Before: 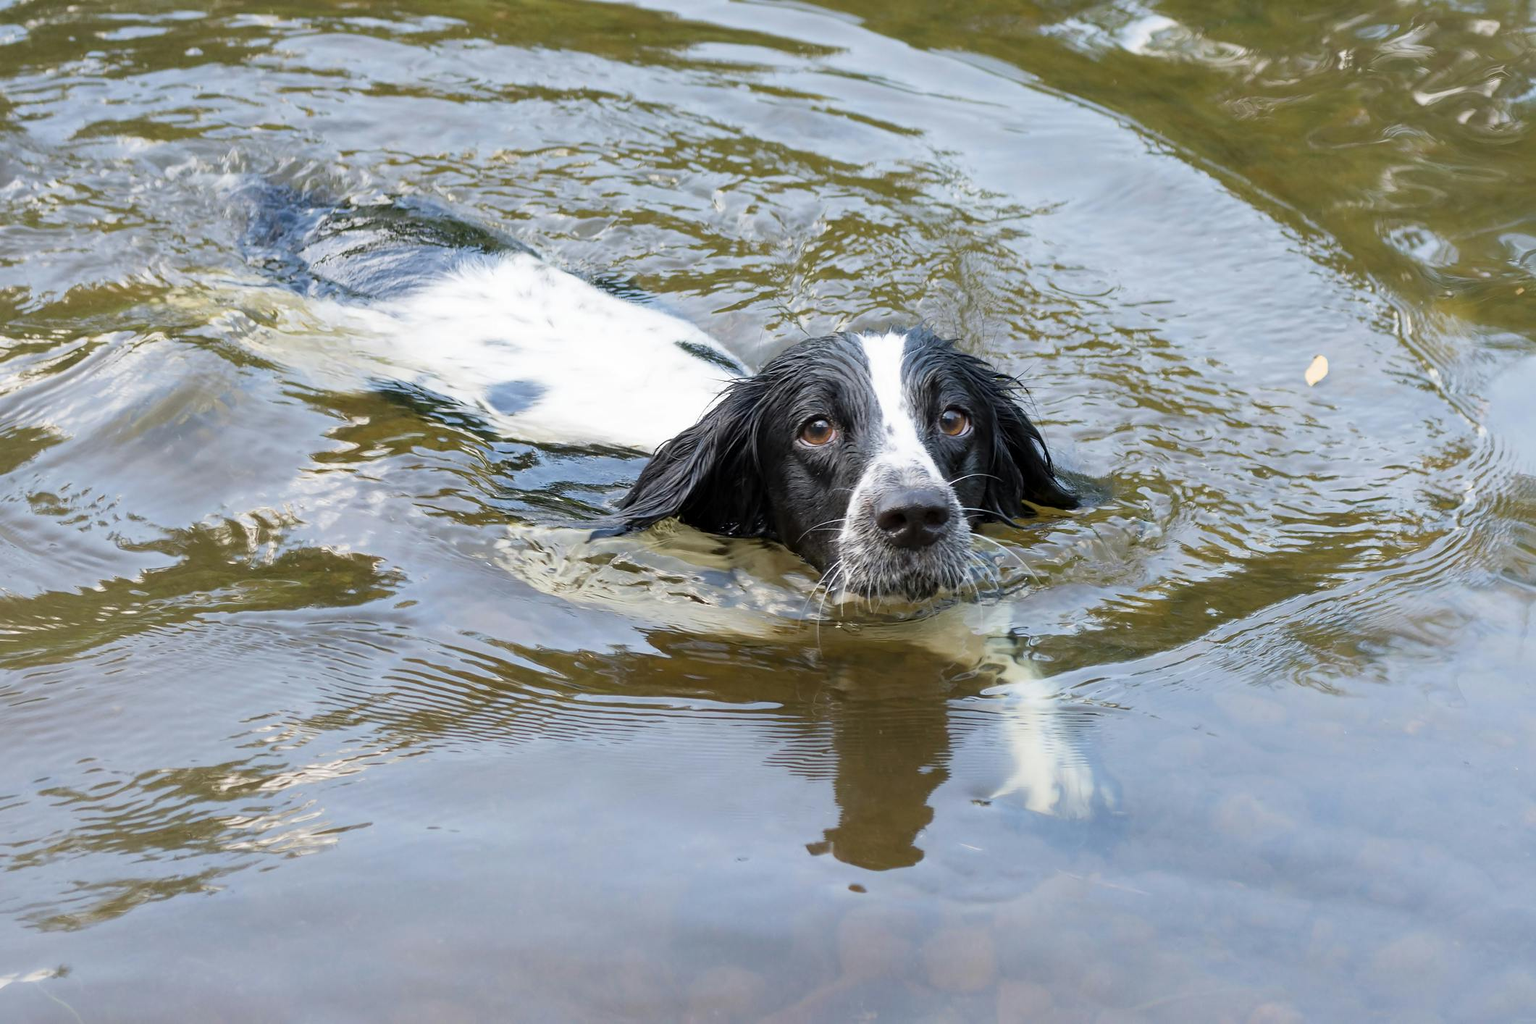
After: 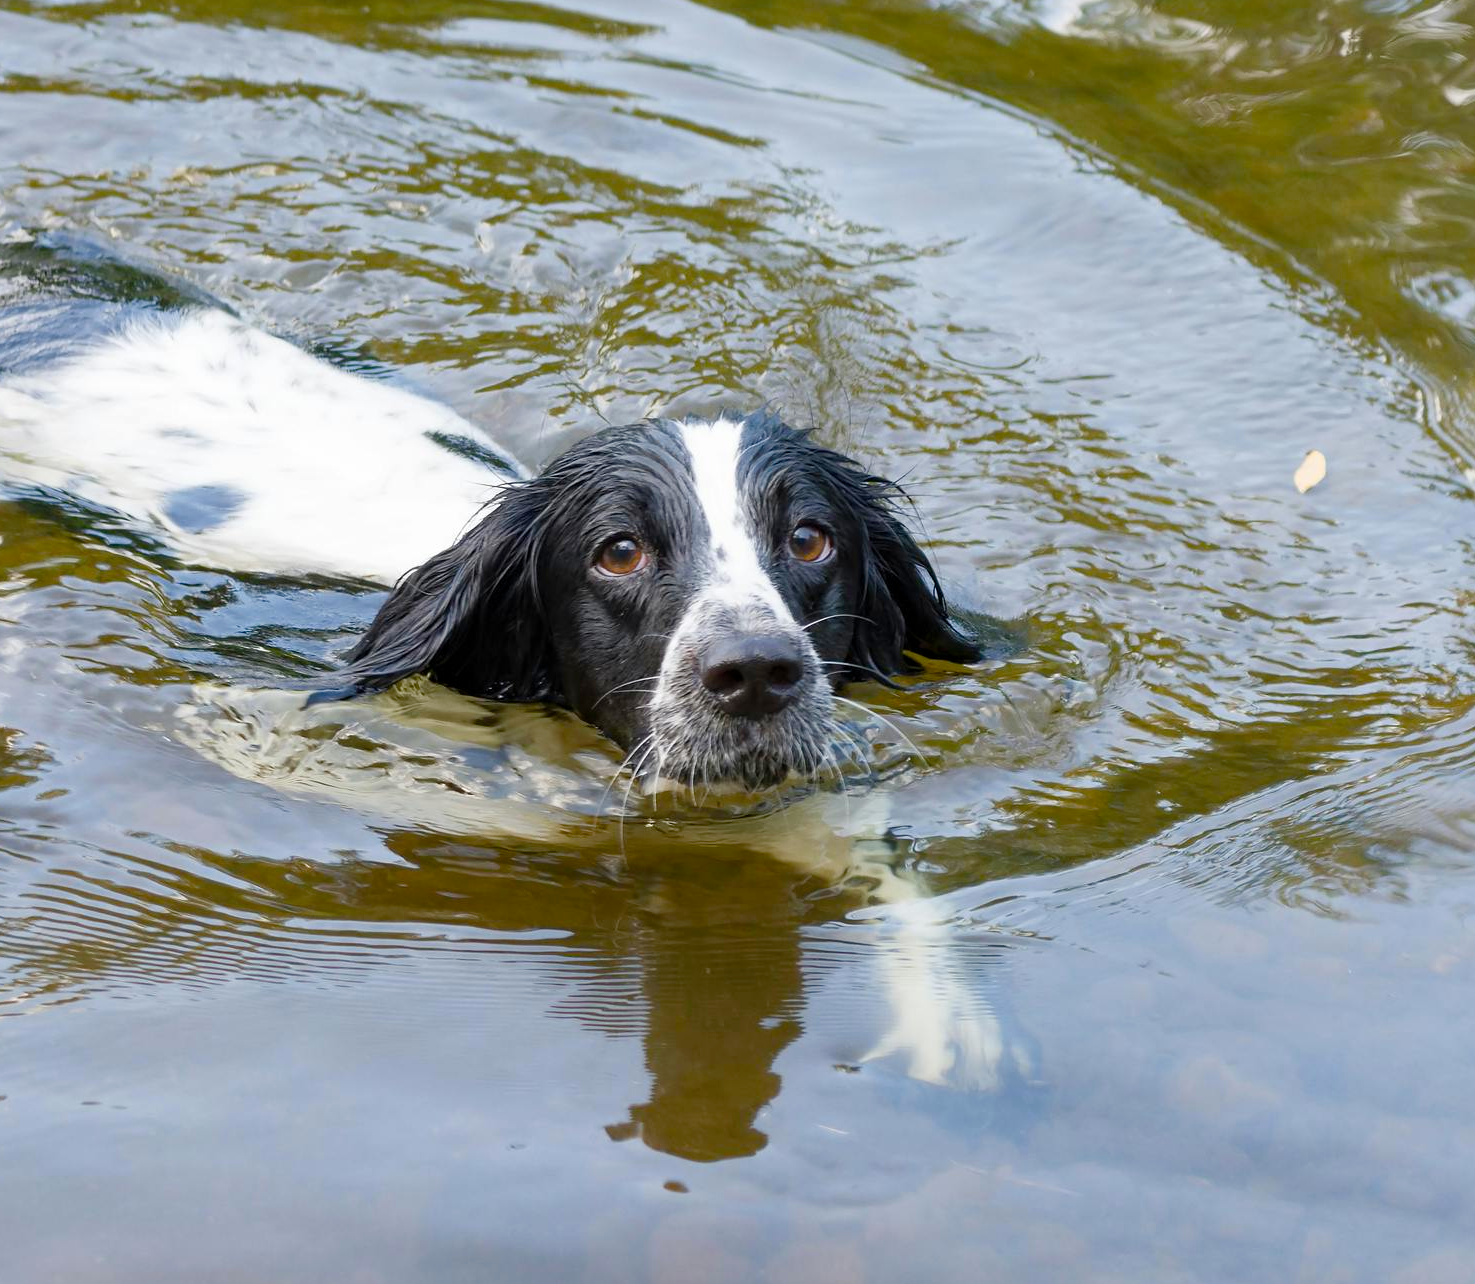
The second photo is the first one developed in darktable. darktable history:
crop and rotate: left 24.034%, top 2.838%, right 6.406%, bottom 6.299%
white balance: red 1, blue 1
color balance rgb: perceptual saturation grading › global saturation 20%, perceptual saturation grading › highlights -25%, perceptual saturation grading › shadows 50%
